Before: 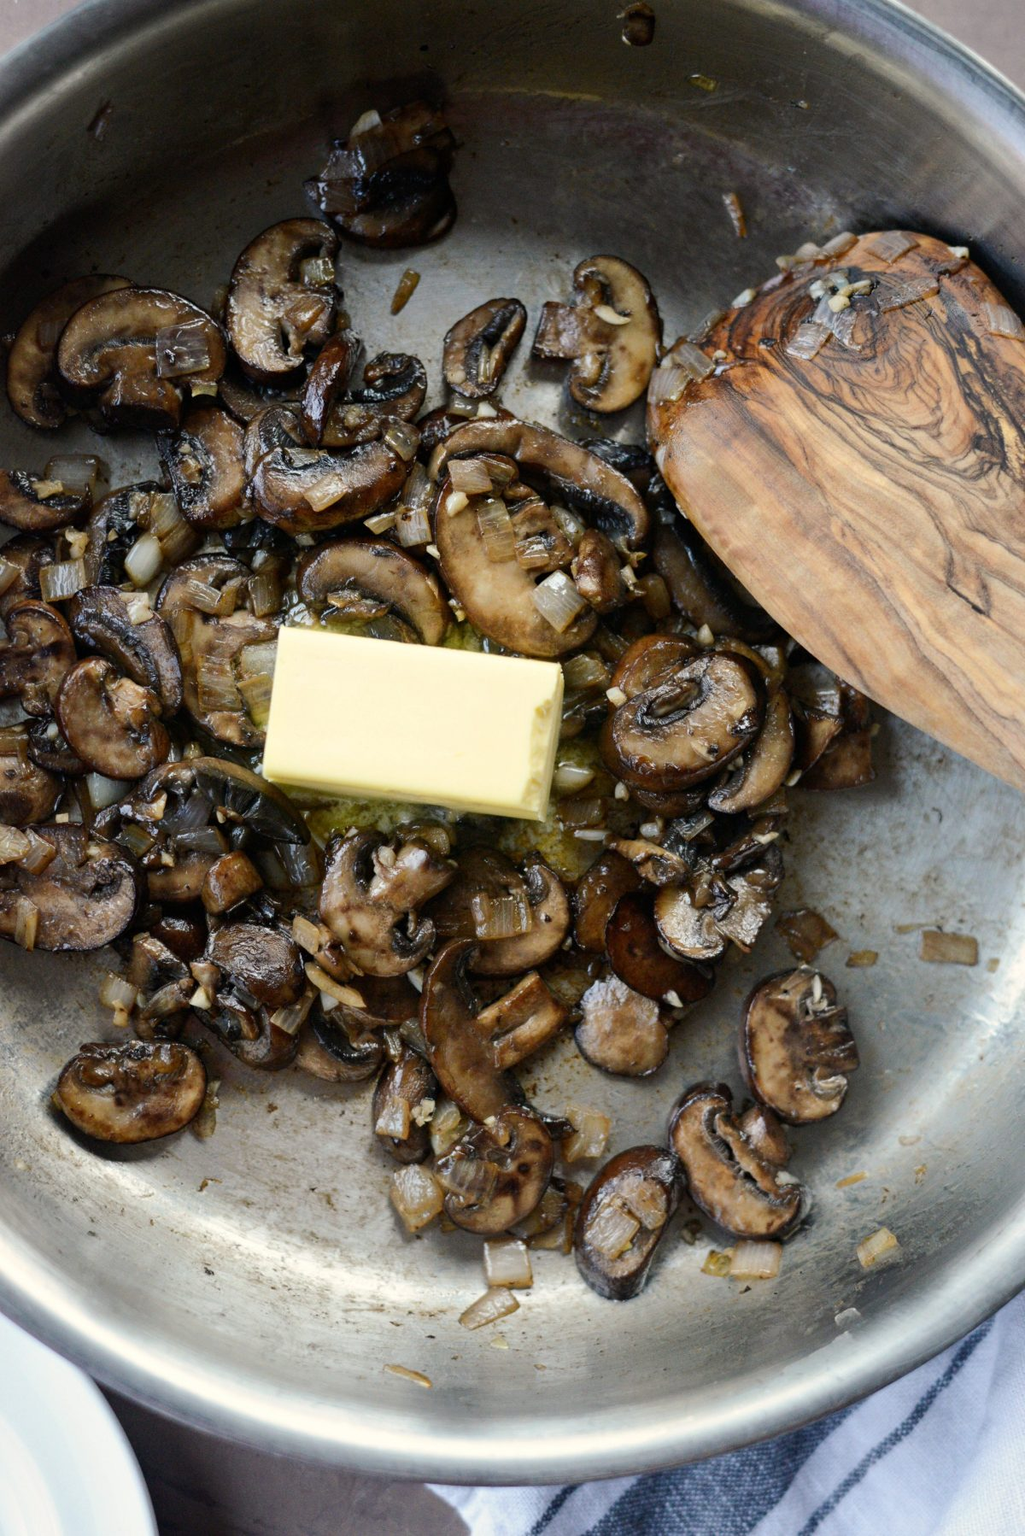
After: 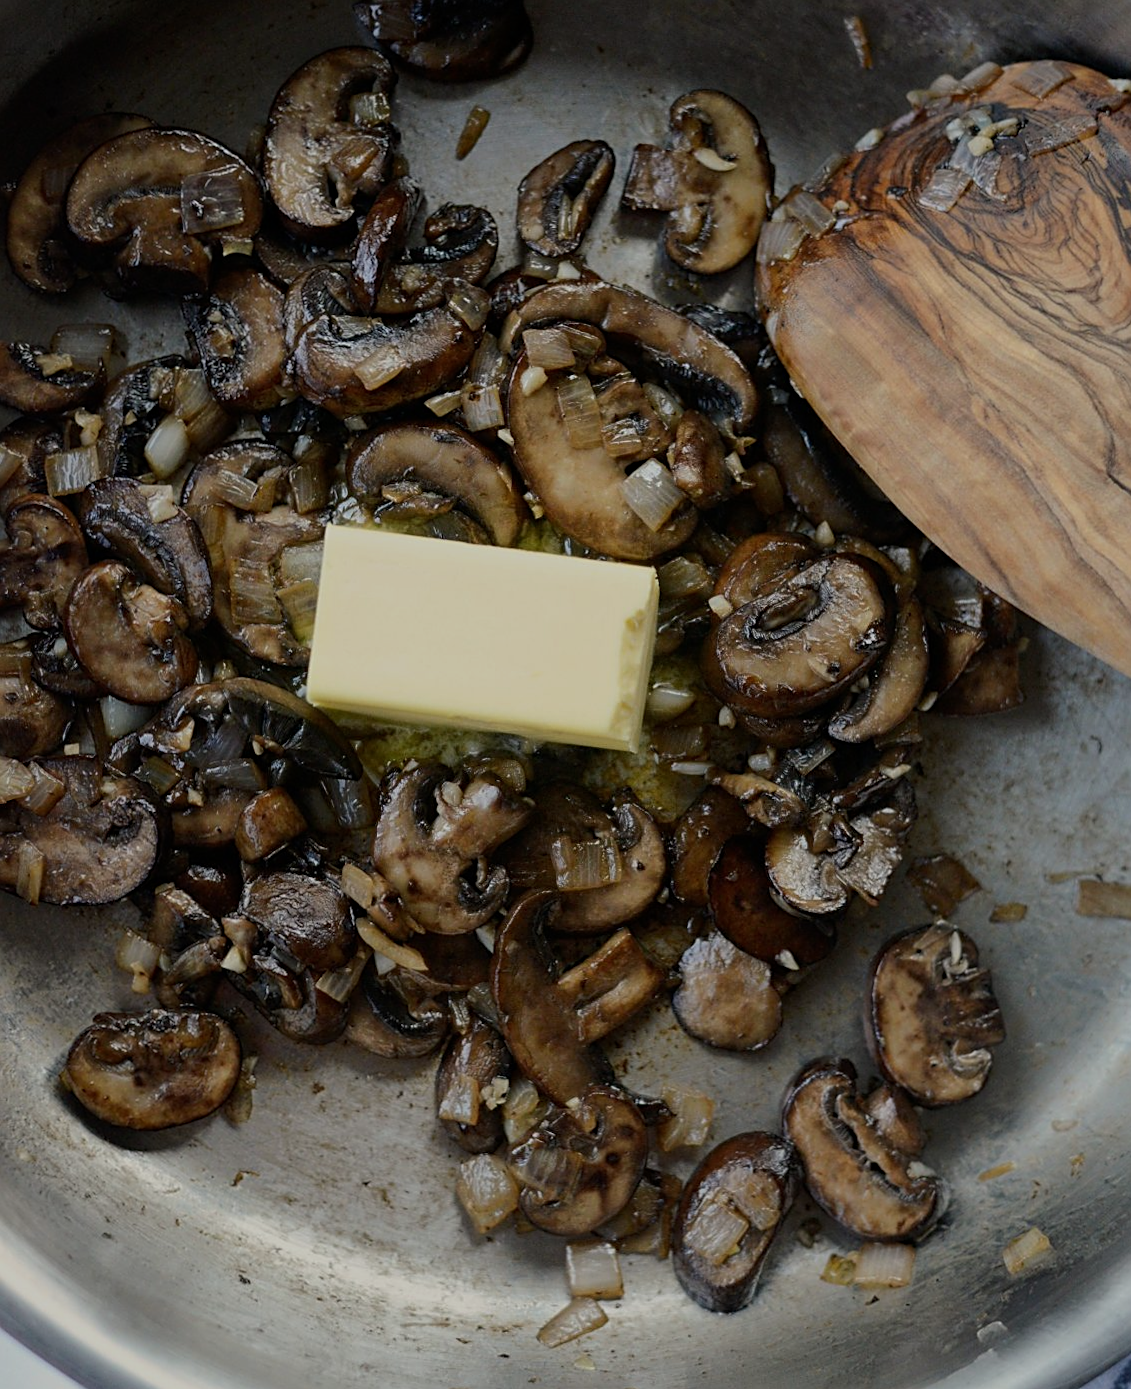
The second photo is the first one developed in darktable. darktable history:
crop and rotate: angle 0.07°, top 11.566%, right 5.538%, bottom 10.989%
exposure: black level correction 0, exposure -0.819 EV, compensate exposure bias true, compensate highlight preservation false
sharpen: on, module defaults
